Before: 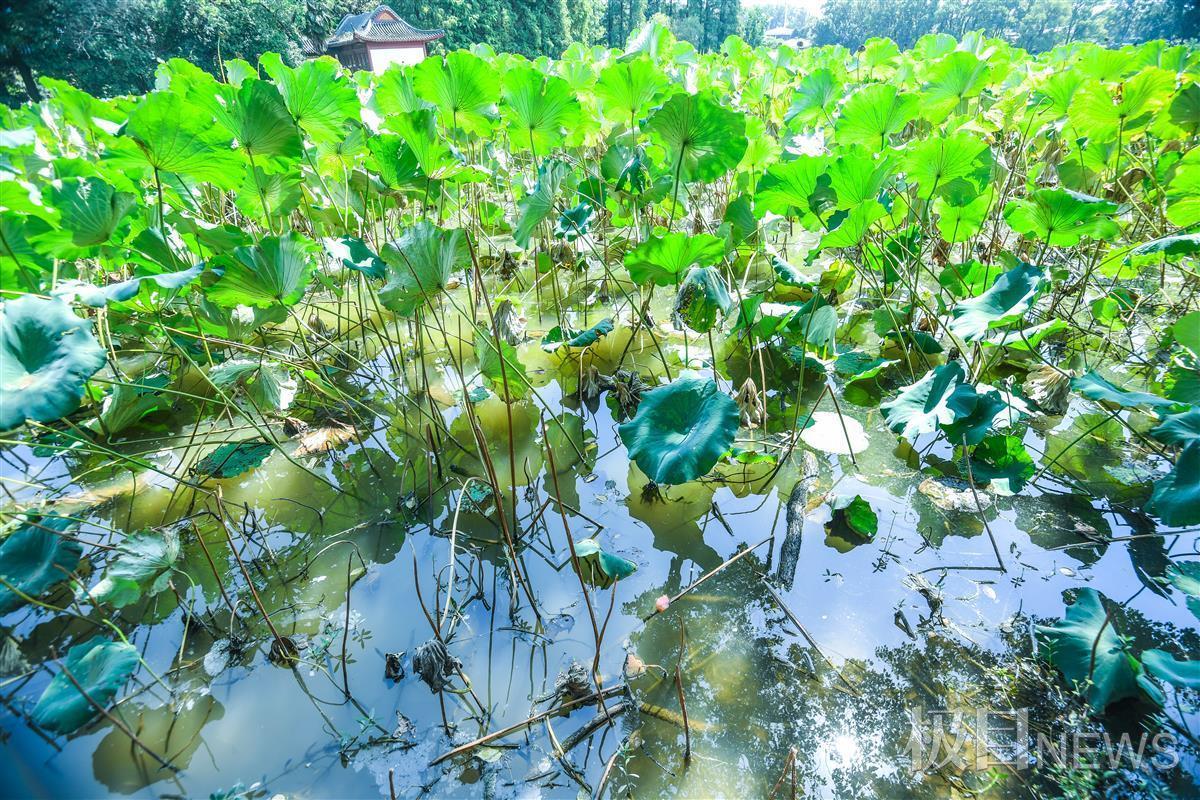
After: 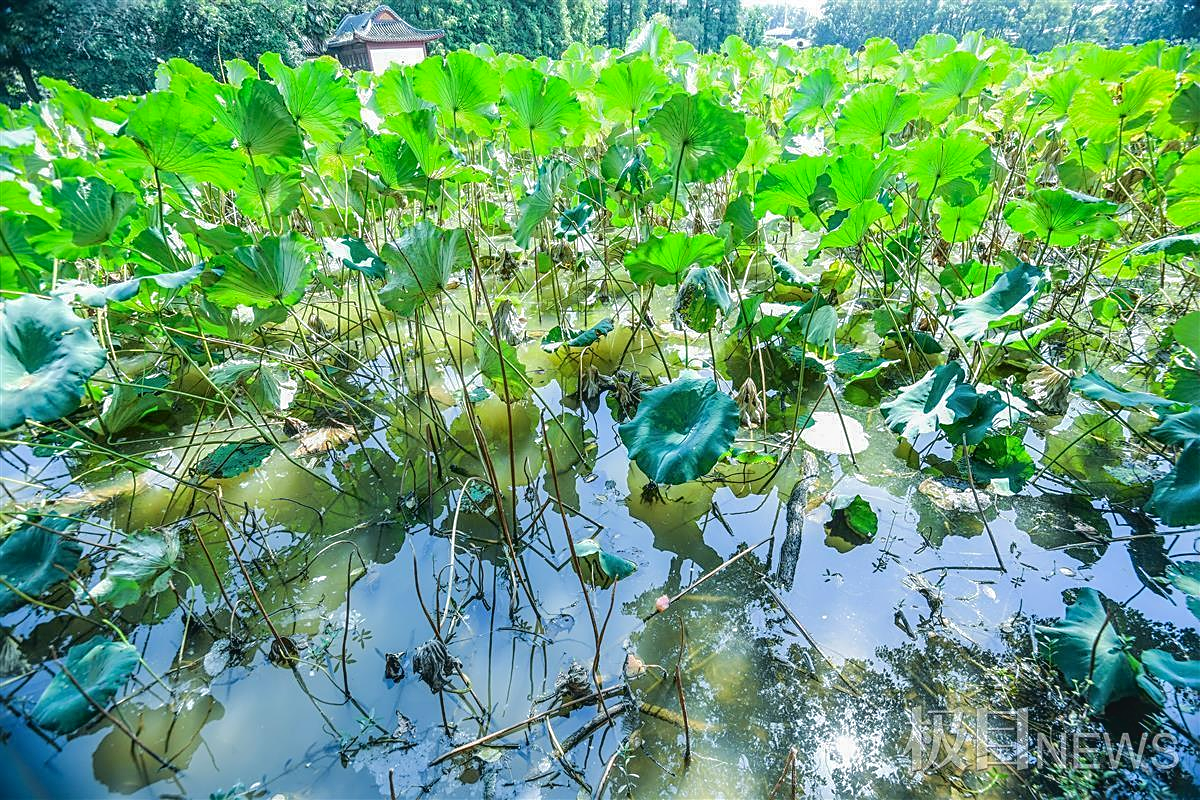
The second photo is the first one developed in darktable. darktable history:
tone curve: curves: ch0 [(0, 0) (0.003, 0.018) (0.011, 0.019) (0.025, 0.02) (0.044, 0.024) (0.069, 0.034) (0.1, 0.049) (0.136, 0.082) (0.177, 0.136) (0.224, 0.196) (0.277, 0.263) (0.335, 0.329) (0.399, 0.401) (0.468, 0.473) (0.543, 0.546) (0.623, 0.625) (0.709, 0.698) (0.801, 0.779) (0.898, 0.867) (1, 1)], color space Lab, independent channels, preserve colors none
local contrast: detail 110%
sharpen: on, module defaults
